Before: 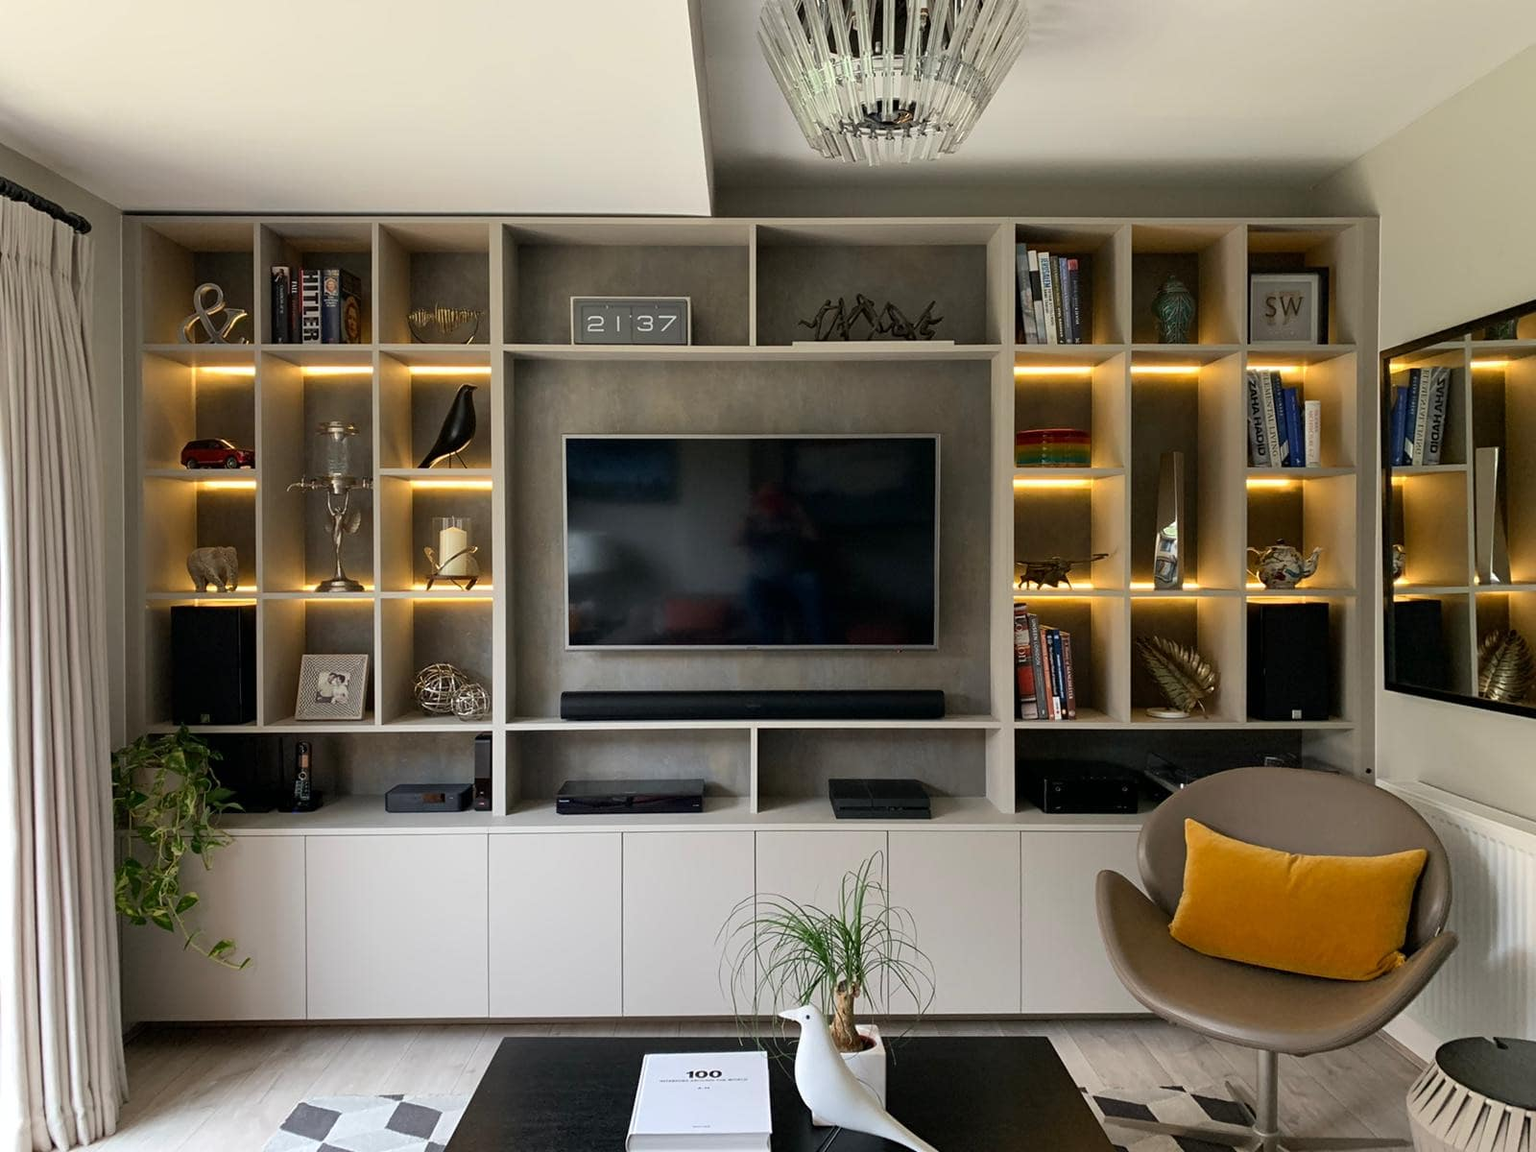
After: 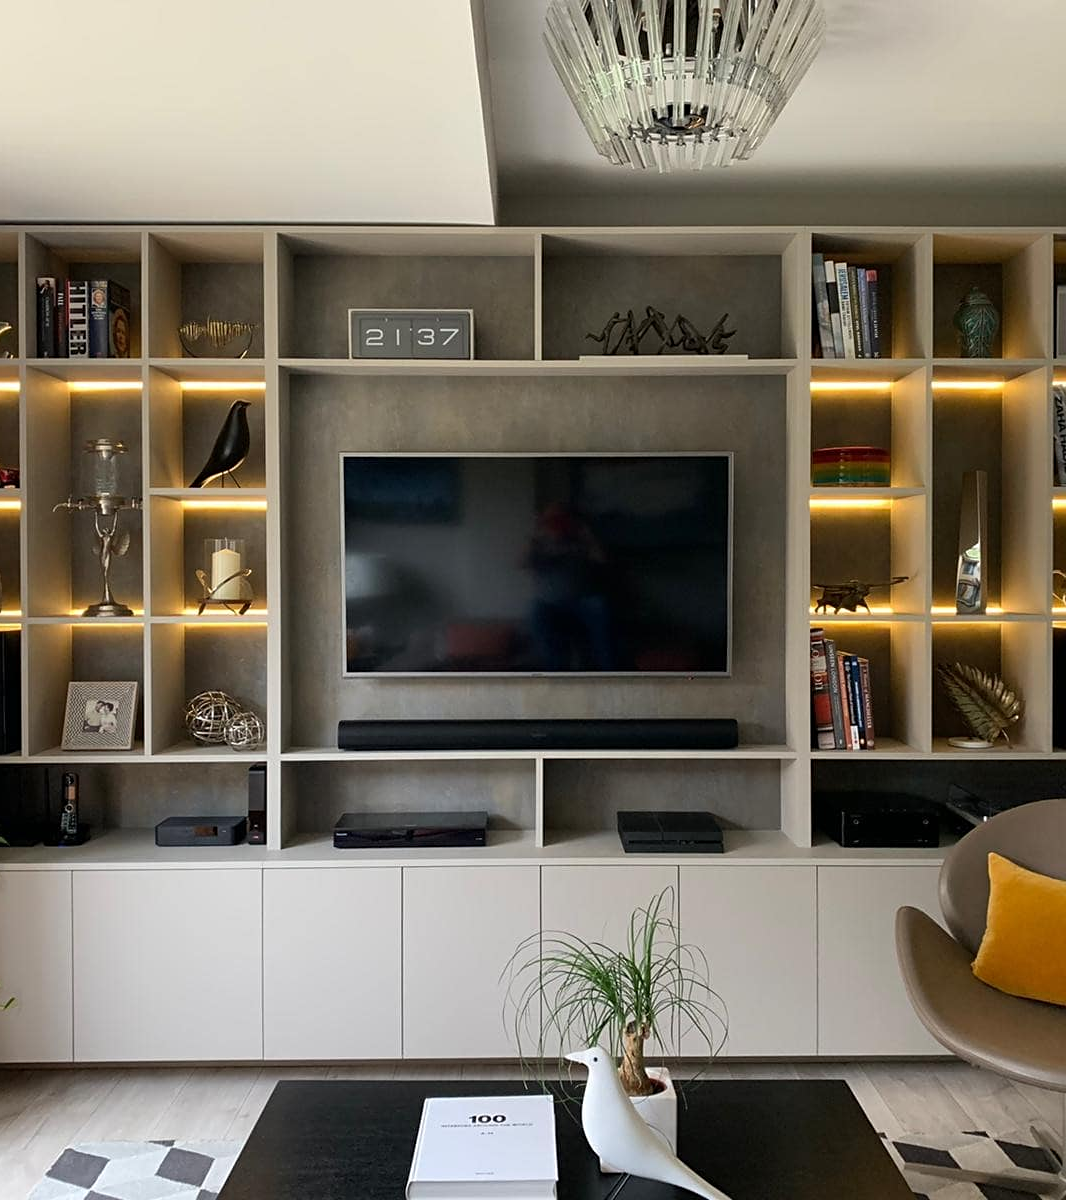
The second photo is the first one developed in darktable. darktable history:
crop: left 15.419%, right 17.914%
sharpen: amount 0.2
